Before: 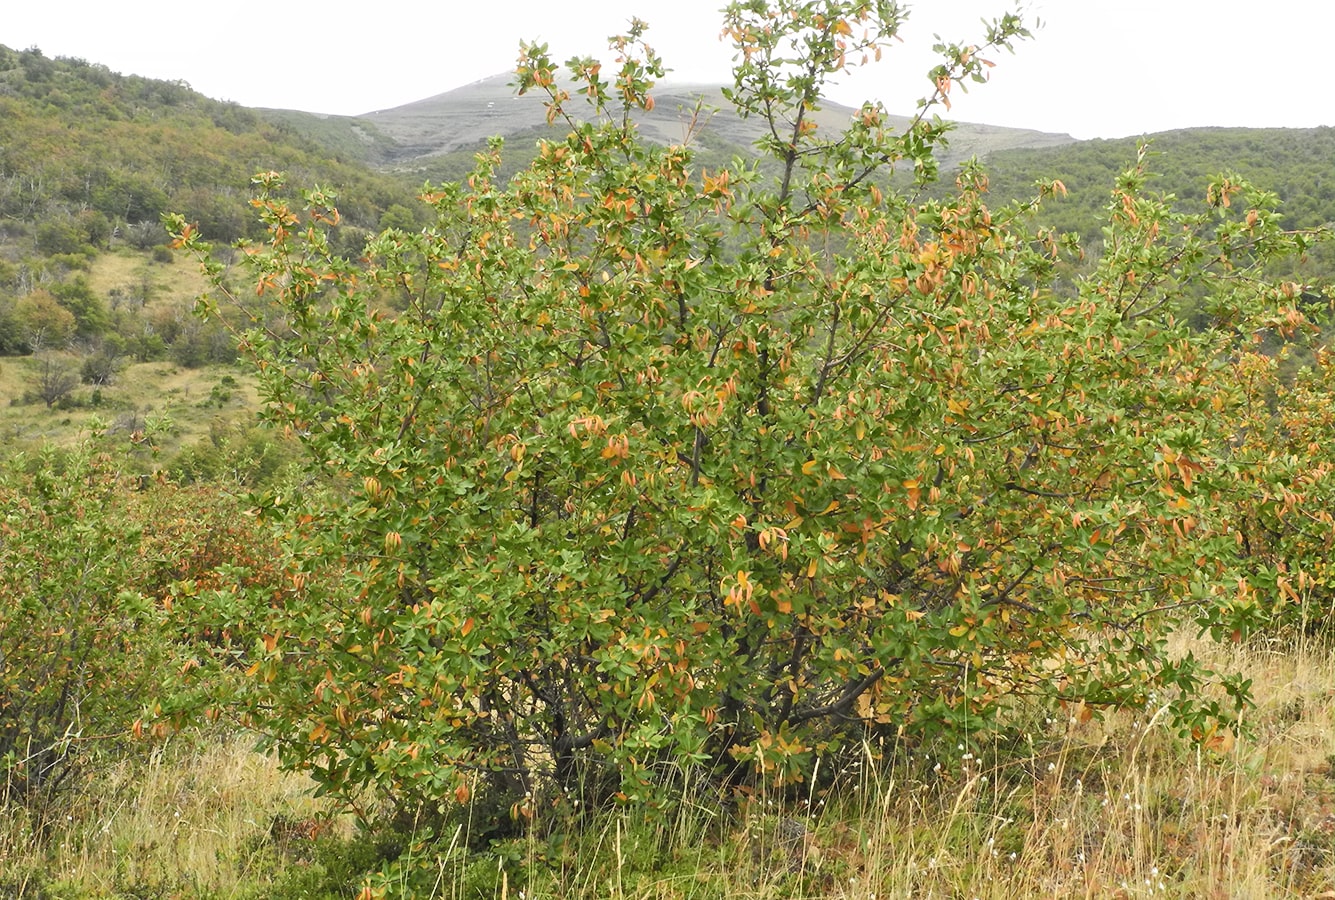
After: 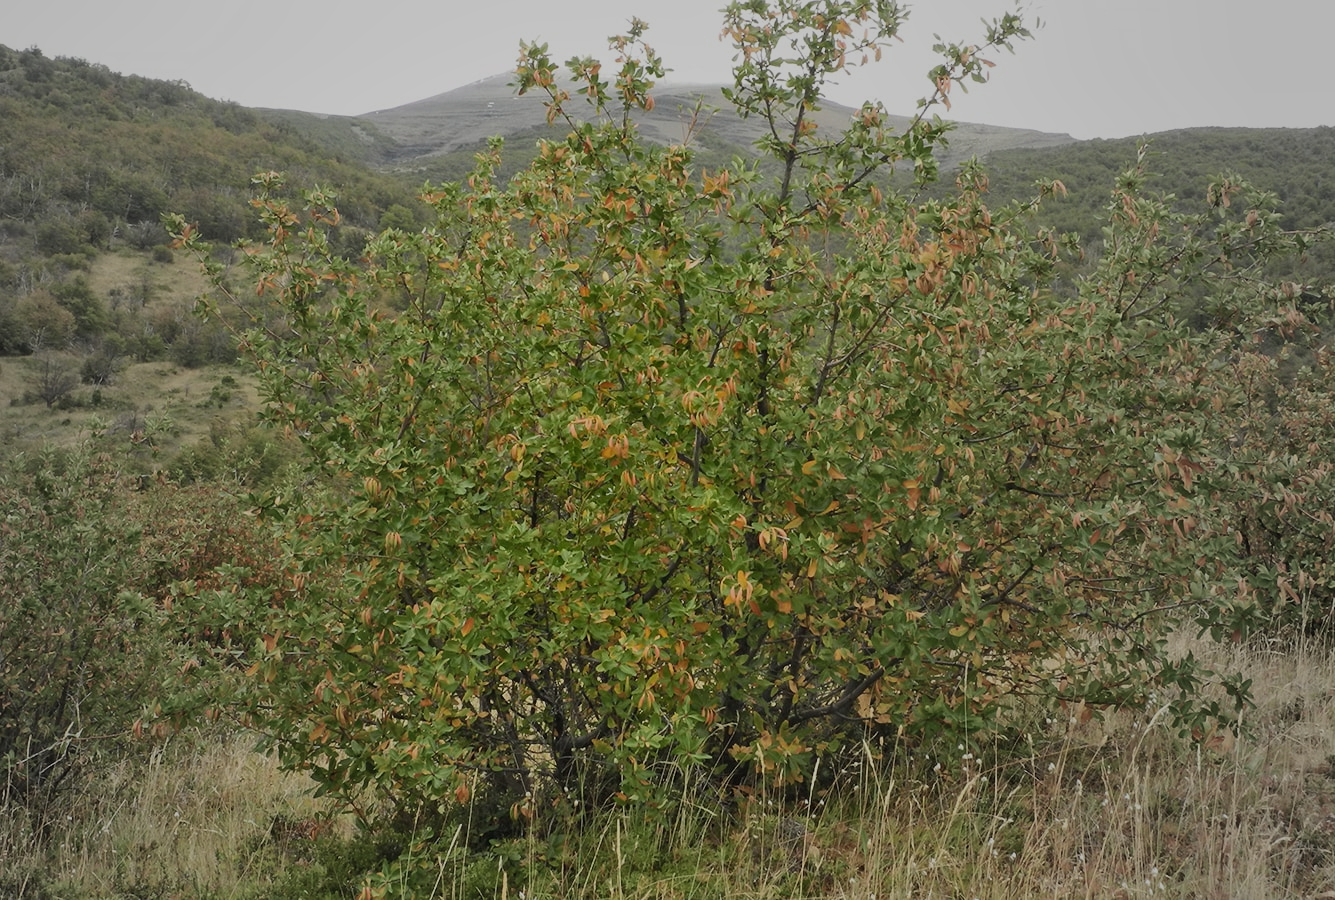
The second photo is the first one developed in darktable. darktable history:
tone equalizer: on, module defaults
exposure: black level correction 0, exposure -0.766 EV, compensate highlight preservation false
vignetting: fall-off start 18.21%, fall-off radius 137.95%, brightness -0.207, center (-0.078, 0.066), width/height ratio 0.62, shape 0.59
